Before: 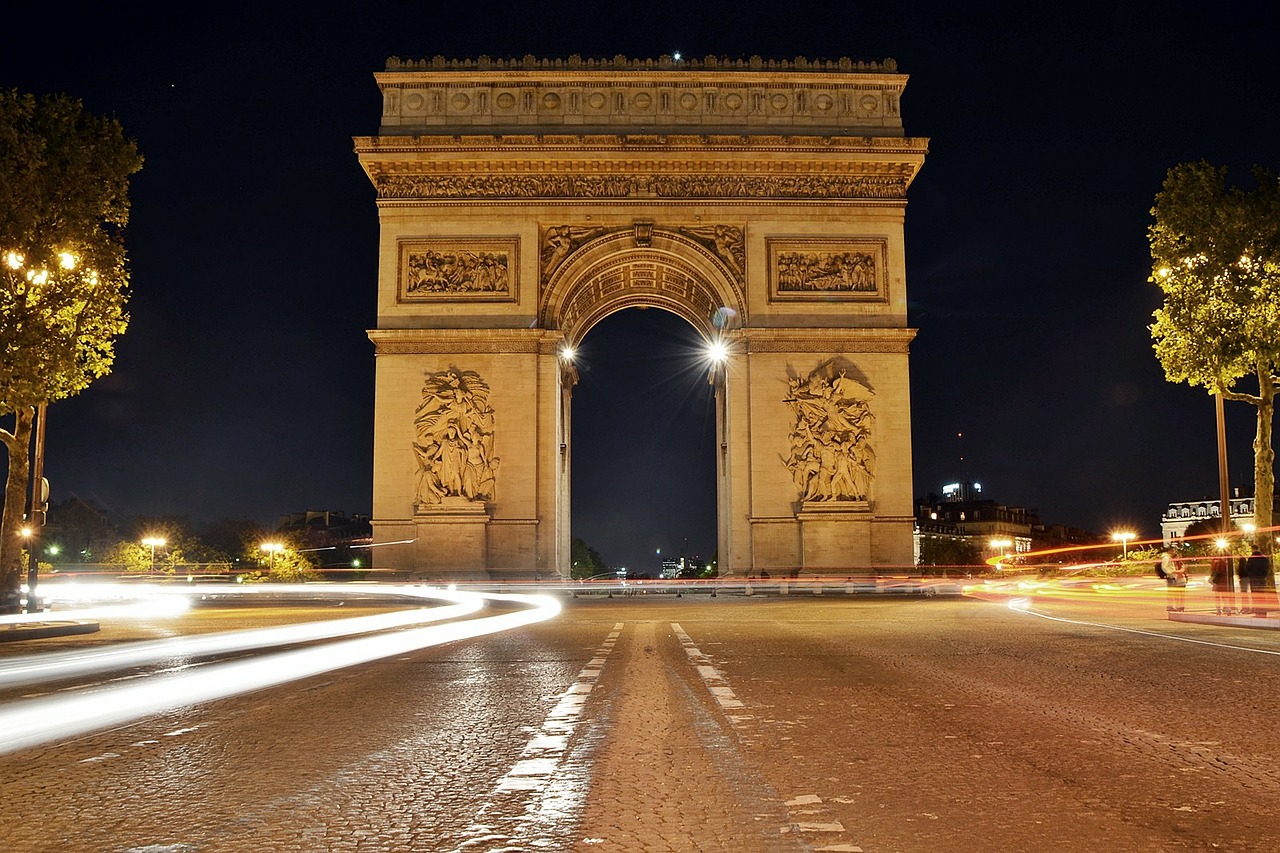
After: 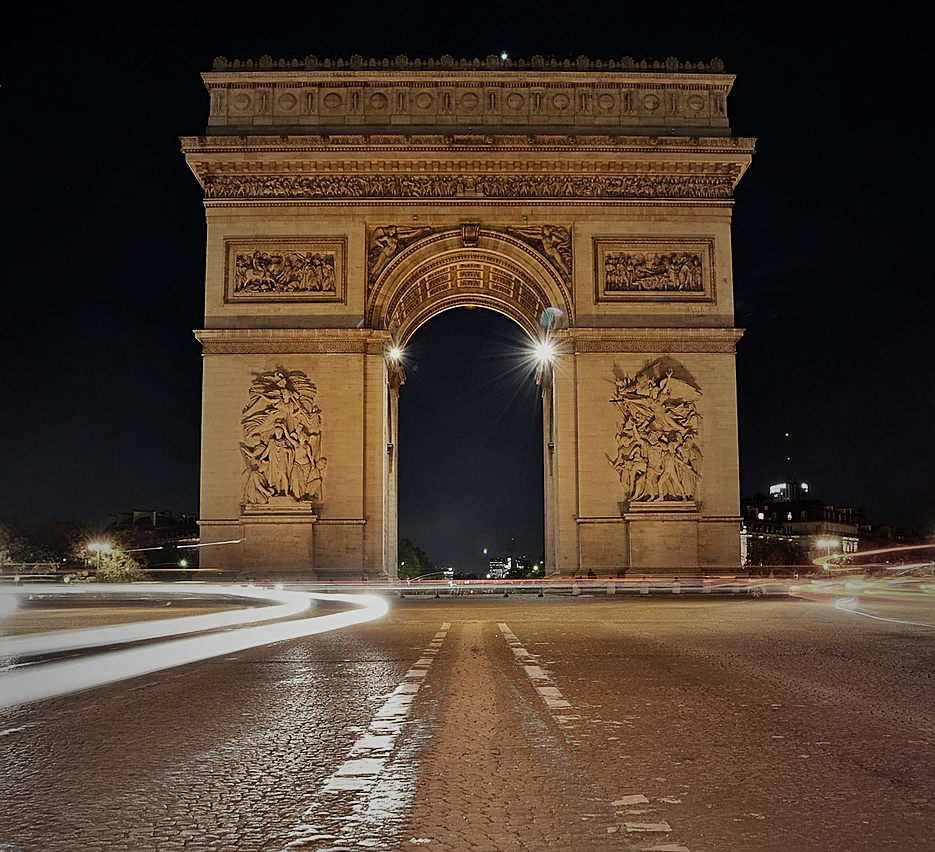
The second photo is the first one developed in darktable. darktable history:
base curve: curves: ch0 [(0, 0) (0.472, 0.508) (1, 1)]
sharpen: on, module defaults
vignetting: fall-off start 18.22%, fall-off radius 137.2%, width/height ratio 0.615, shape 0.601, unbound false
crop: left 13.577%, right 13.315%
exposure: exposure -0.458 EV, compensate highlight preservation false
